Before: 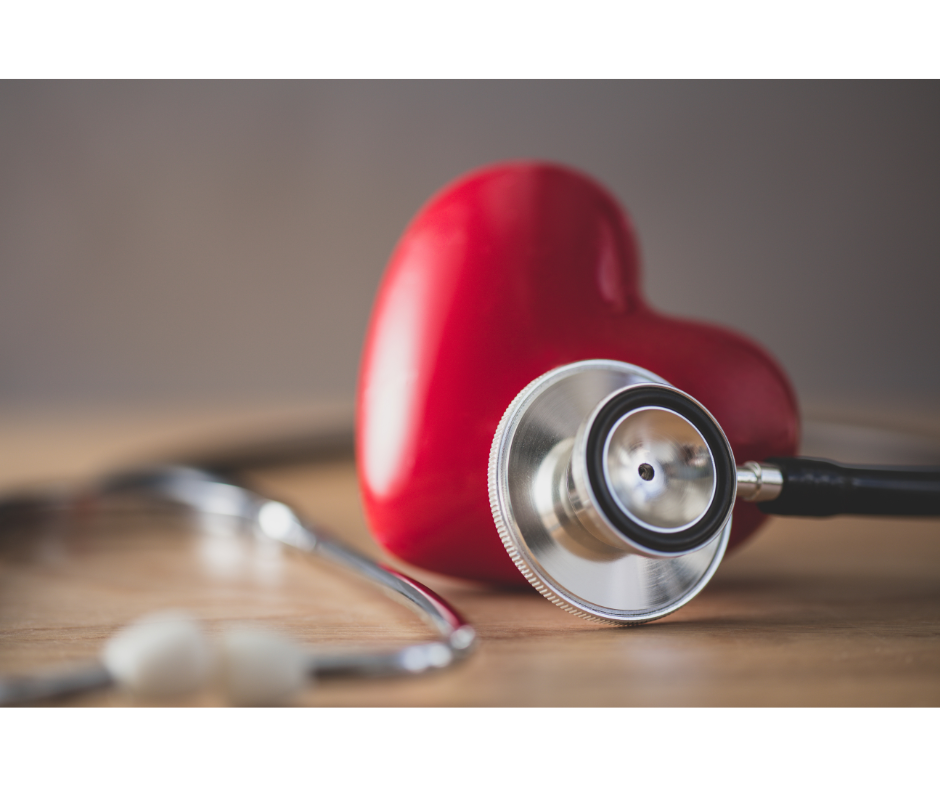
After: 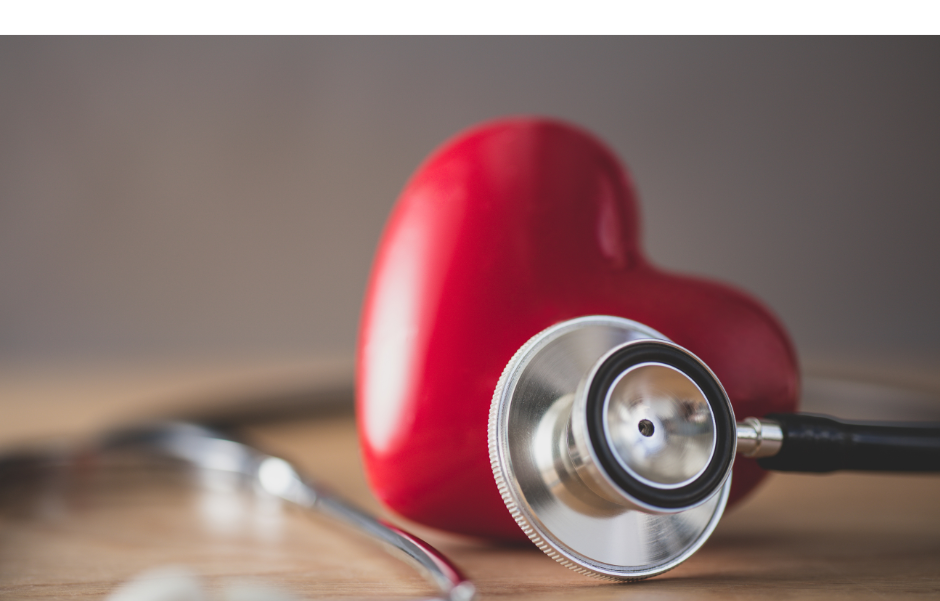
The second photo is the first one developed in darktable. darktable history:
crop: top 5.6%, bottom 18.078%
